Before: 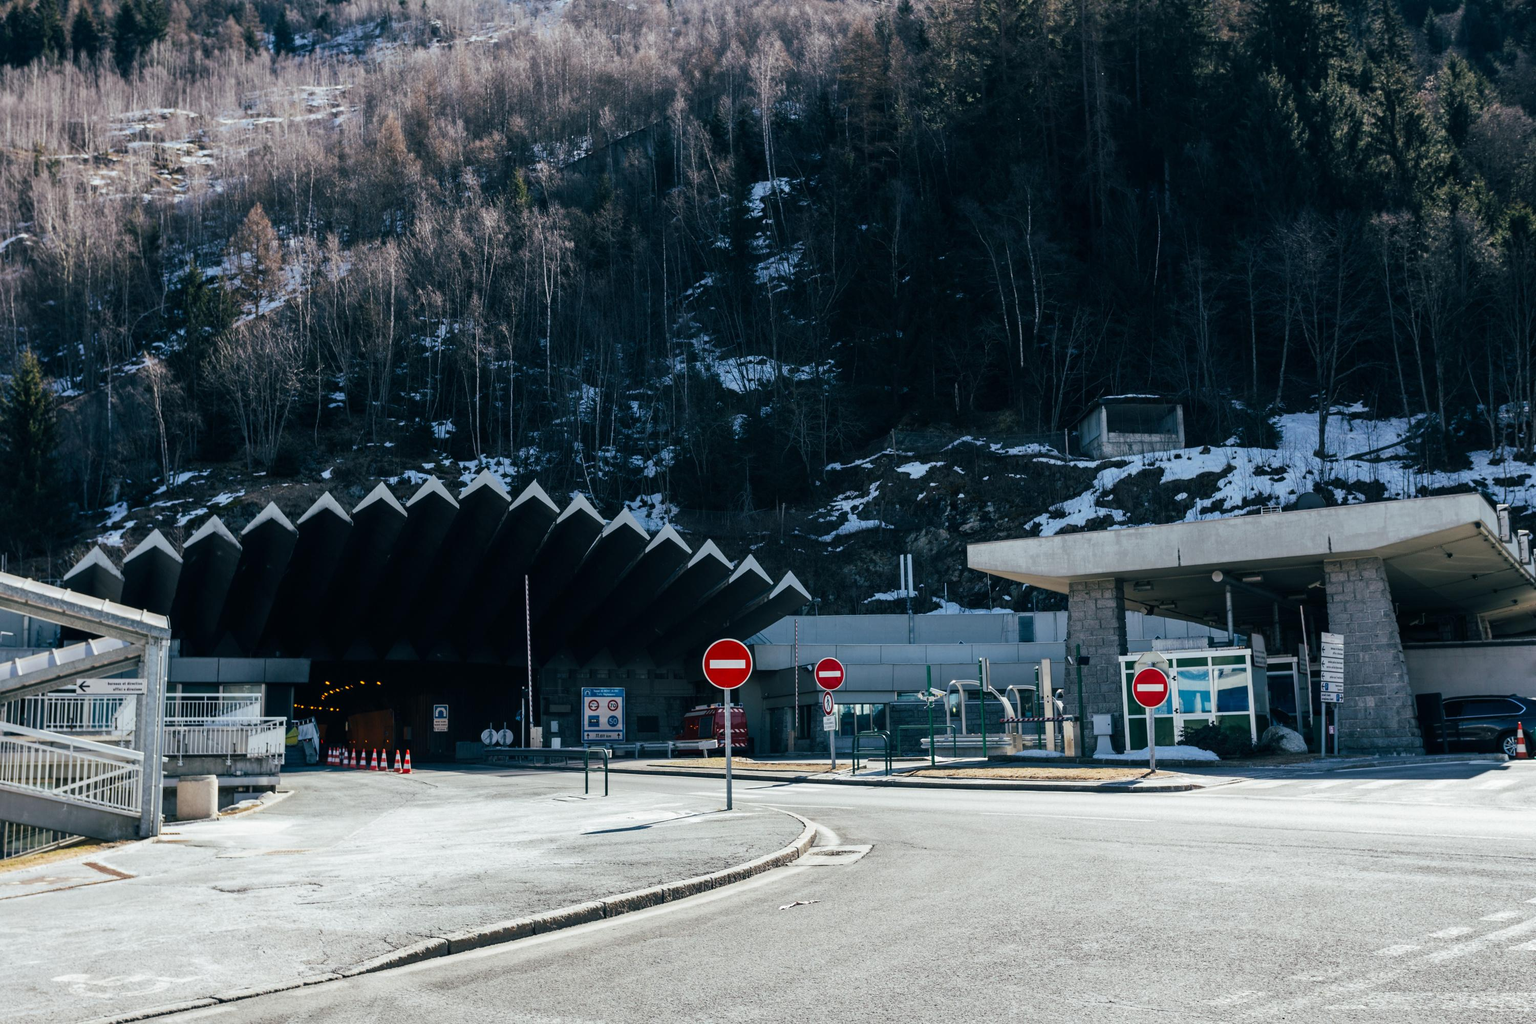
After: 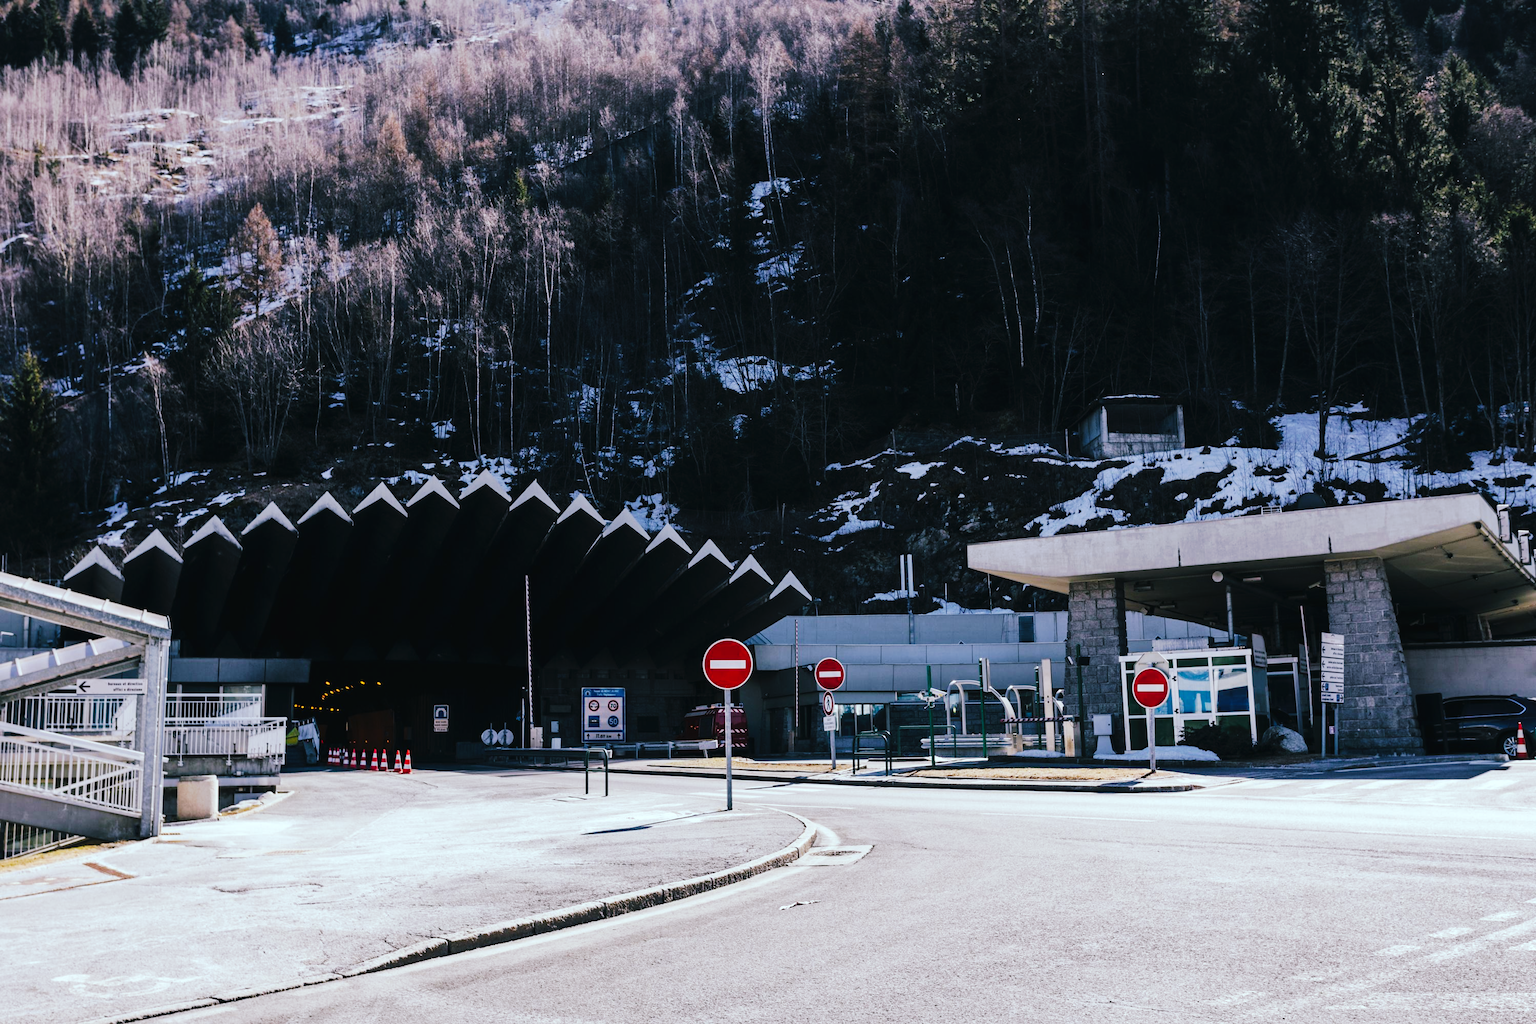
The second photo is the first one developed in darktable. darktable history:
tone curve: curves: ch0 [(0, 0) (0.003, 0.018) (0.011, 0.021) (0.025, 0.028) (0.044, 0.039) (0.069, 0.05) (0.1, 0.06) (0.136, 0.081) (0.177, 0.117) (0.224, 0.161) (0.277, 0.226) (0.335, 0.315) (0.399, 0.421) (0.468, 0.53) (0.543, 0.627) (0.623, 0.726) (0.709, 0.789) (0.801, 0.859) (0.898, 0.924) (1, 1)], preserve colors none
color look up table: target L [97.57, 93.49, 88.99, 83.09, 78.94, 76.75, 72.03, 72.57, 63.85, 58.24, 55.07, 34.25, 27.16, 3.936, 200.88, 78.69, 73.53, 63.47, 59.3, 49.22, 54.39, 49.5, 35.35, 30.36, 22.11, 23.94, 19.43, 97.13, 84.15, 80.19, 66.73, 61.5, 56.68, 56.08, 52.23, 59.68, 46.49, 39.37, 35.79, 34.05, 36.1, 19.04, 3.314, 93.57, 76.48, 77.28, 58.08, 43.94, 33.75], target a [-29.25, -31.06, -36.88, -35.51, -63.45, -7.688, -3.285, -2.222, -57.39, -28.38, -14.41, -21.37, -4.061, -6.024, 0, 20.65, 19.98, 44.72, 10.4, 66.06, 50.27, 66.31, 40.51, 6.19, 32.39, 33.7, 24.81, -6.847, 20.3, 28.63, 60.69, 17.89, 67.61, 33.85, 13.25, 47.44, 13.83, 17.08, 32.07, 40.9, 47.27, 25.84, 4.705, -22.2, -1.59, -34.7, -14.92, -15.36, 1.001], target b [48.76, 87.95, 2.766, 52.7, 37.76, 66.37, 35.7, 0.888, 51.93, 24.74, 43.22, 29.55, 35.98, 5.365, -0.001, 18.43, 57.95, 4.957, 22.56, 24.87, 49.39, 42.59, 5.704, 12.89, 4.066, 30.41, 28.36, -5.216, -16.07, -28.58, -50.78, -35.47, -25.34, -26.83, -63.32, -61.88, -18.84, -46.85, -83.25, -22.13, -57.83, -41.51, -24.04, -11.17, -25.13, -11.57, -42.29, -9.255, -28.41], num patches 49
